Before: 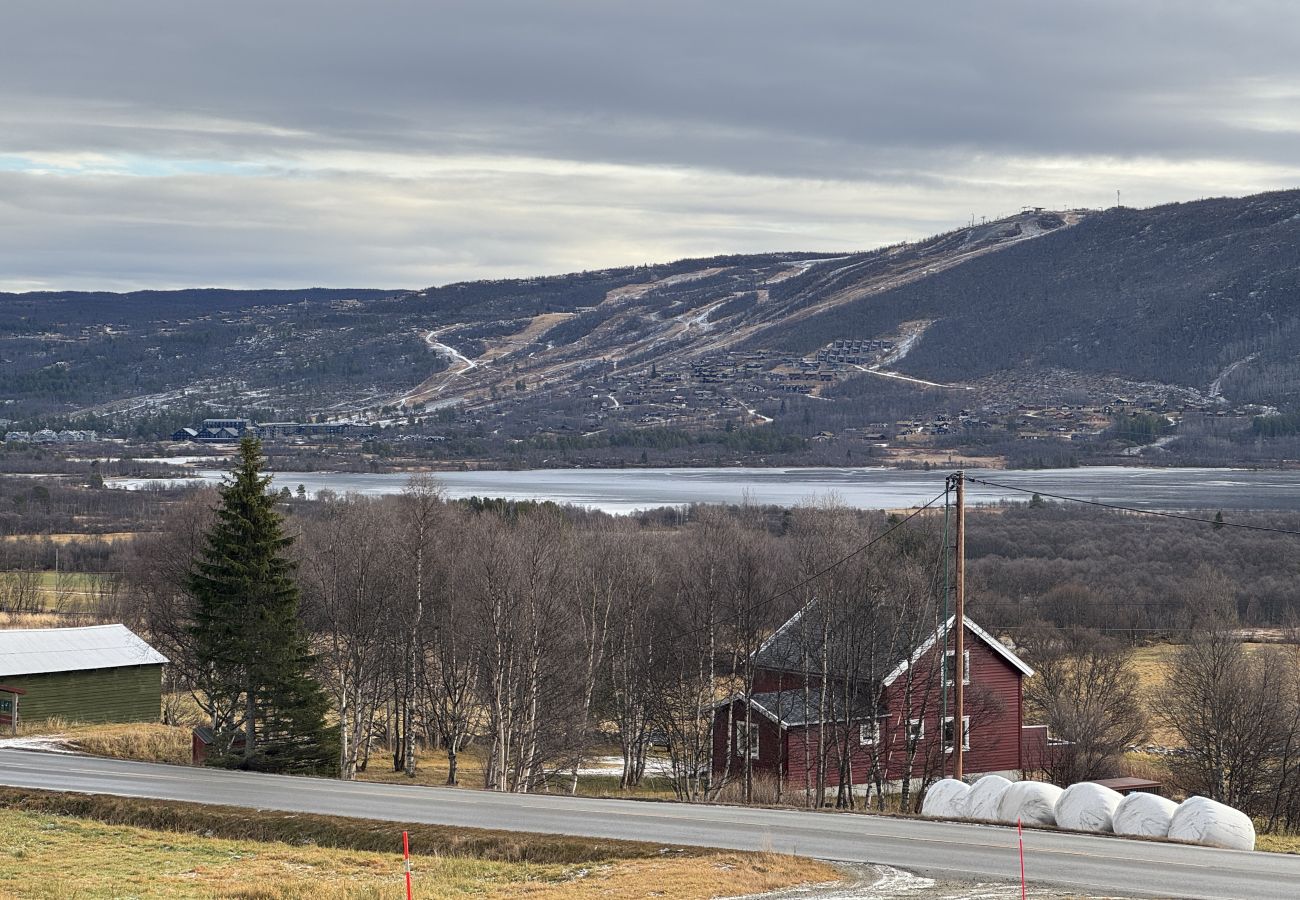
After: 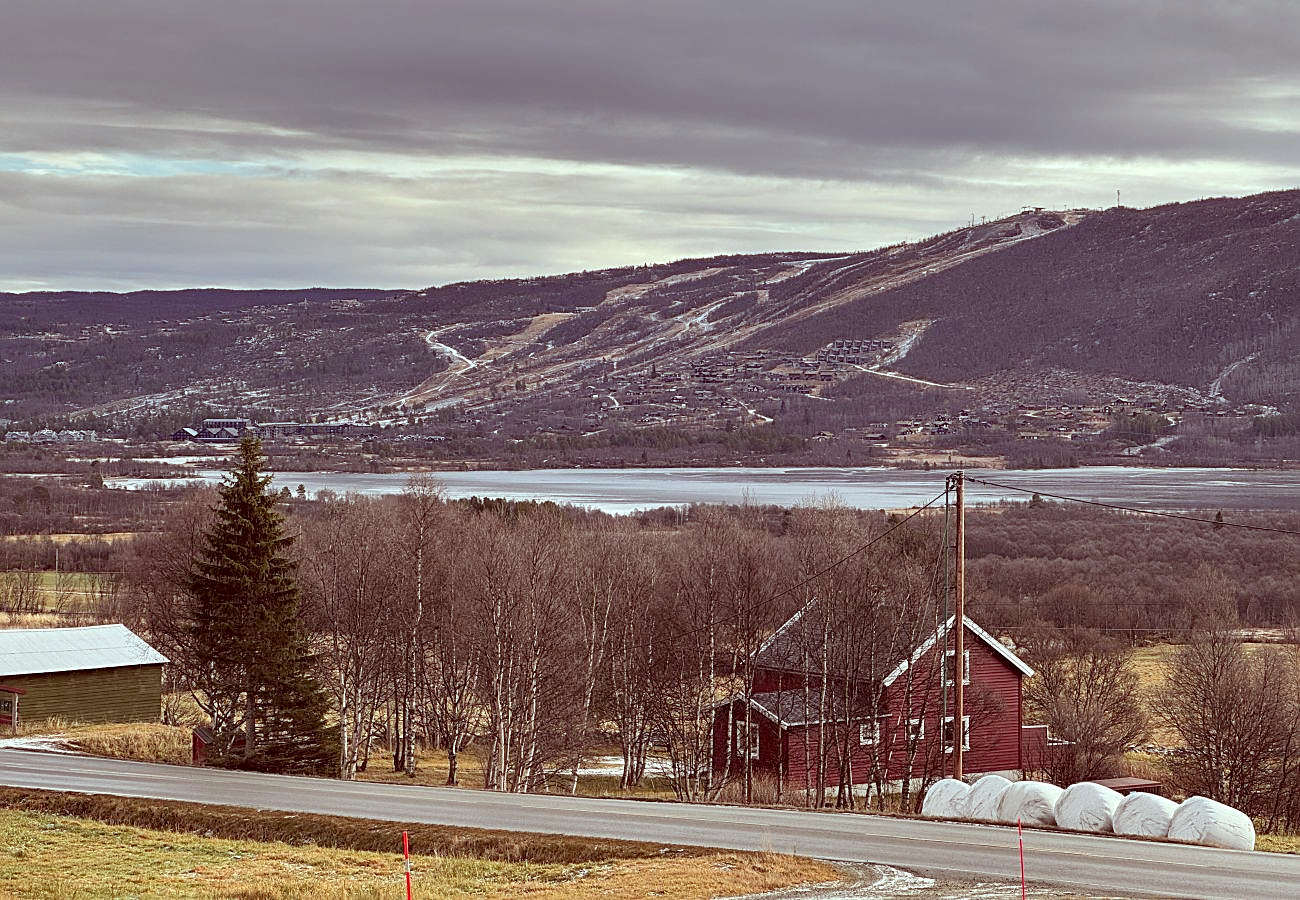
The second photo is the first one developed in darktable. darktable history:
color correction: highlights a* -7.07, highlights b* -0.215, shadows a* 20.67, shadows b* 11.47
exposure: black level correction 0.005, exposure 0.017 EV, compensate exposure bias true, compensate highlight preservation false
sharpen: on, module defaults
shadows and highlights: radius 109.02, shadows 40.79, highlights -71.68, low approximation 0.01, soften with gaussian
tone equalizer: edges refinement/feathering 500, mask exposure compensation -1.57 EV, preserve details no
